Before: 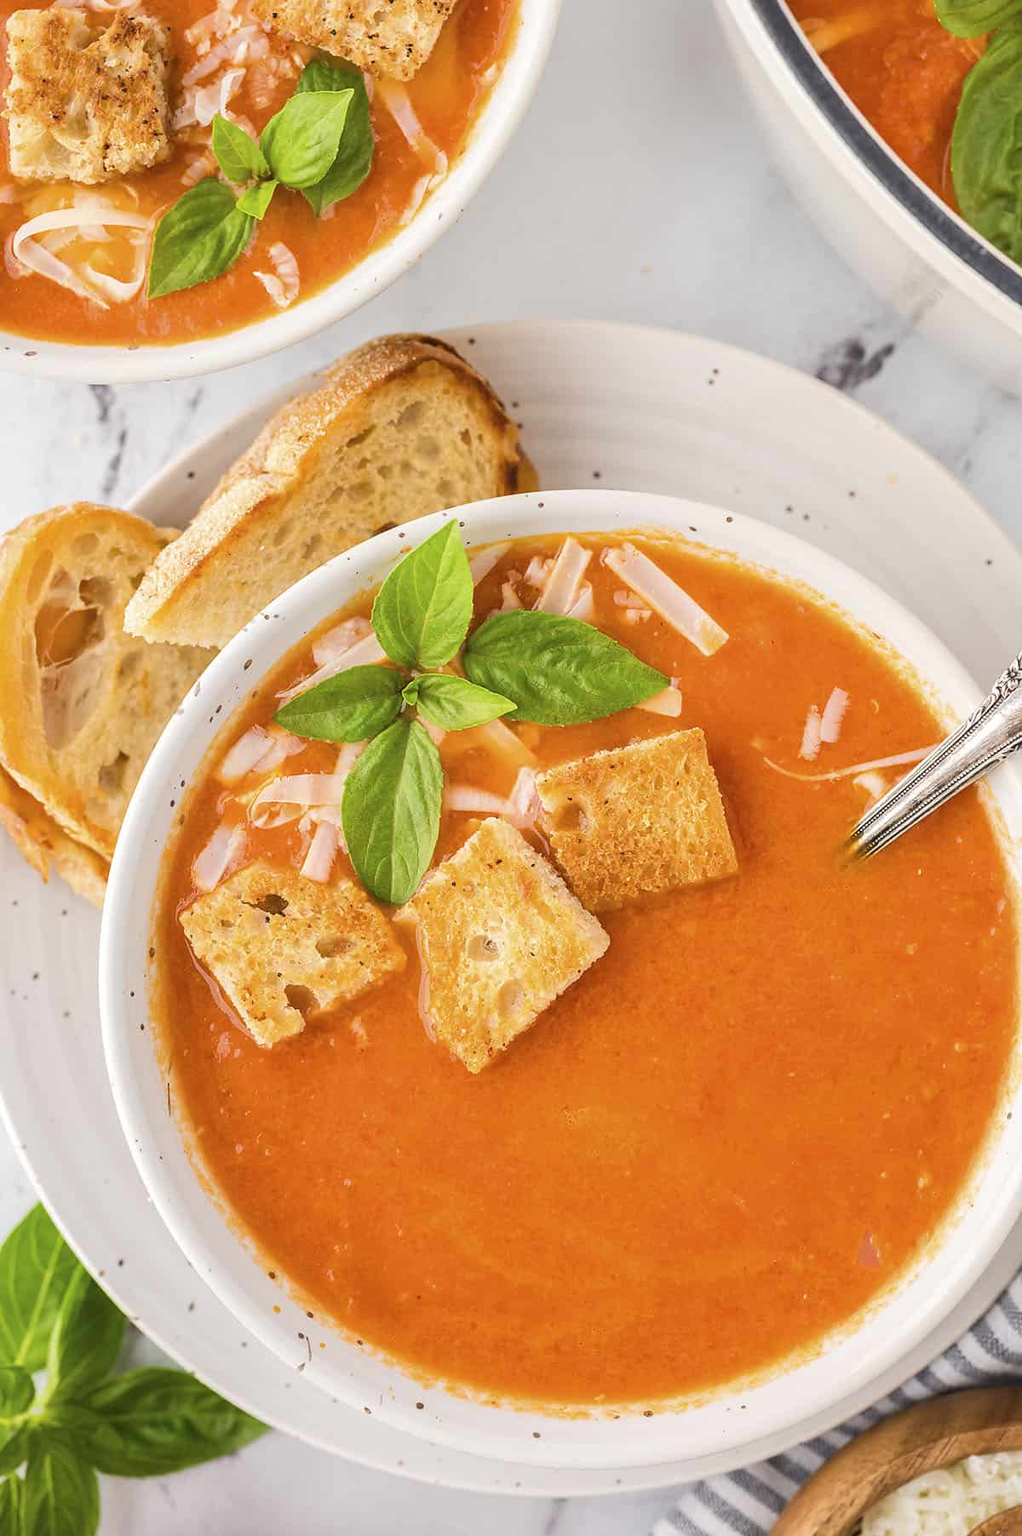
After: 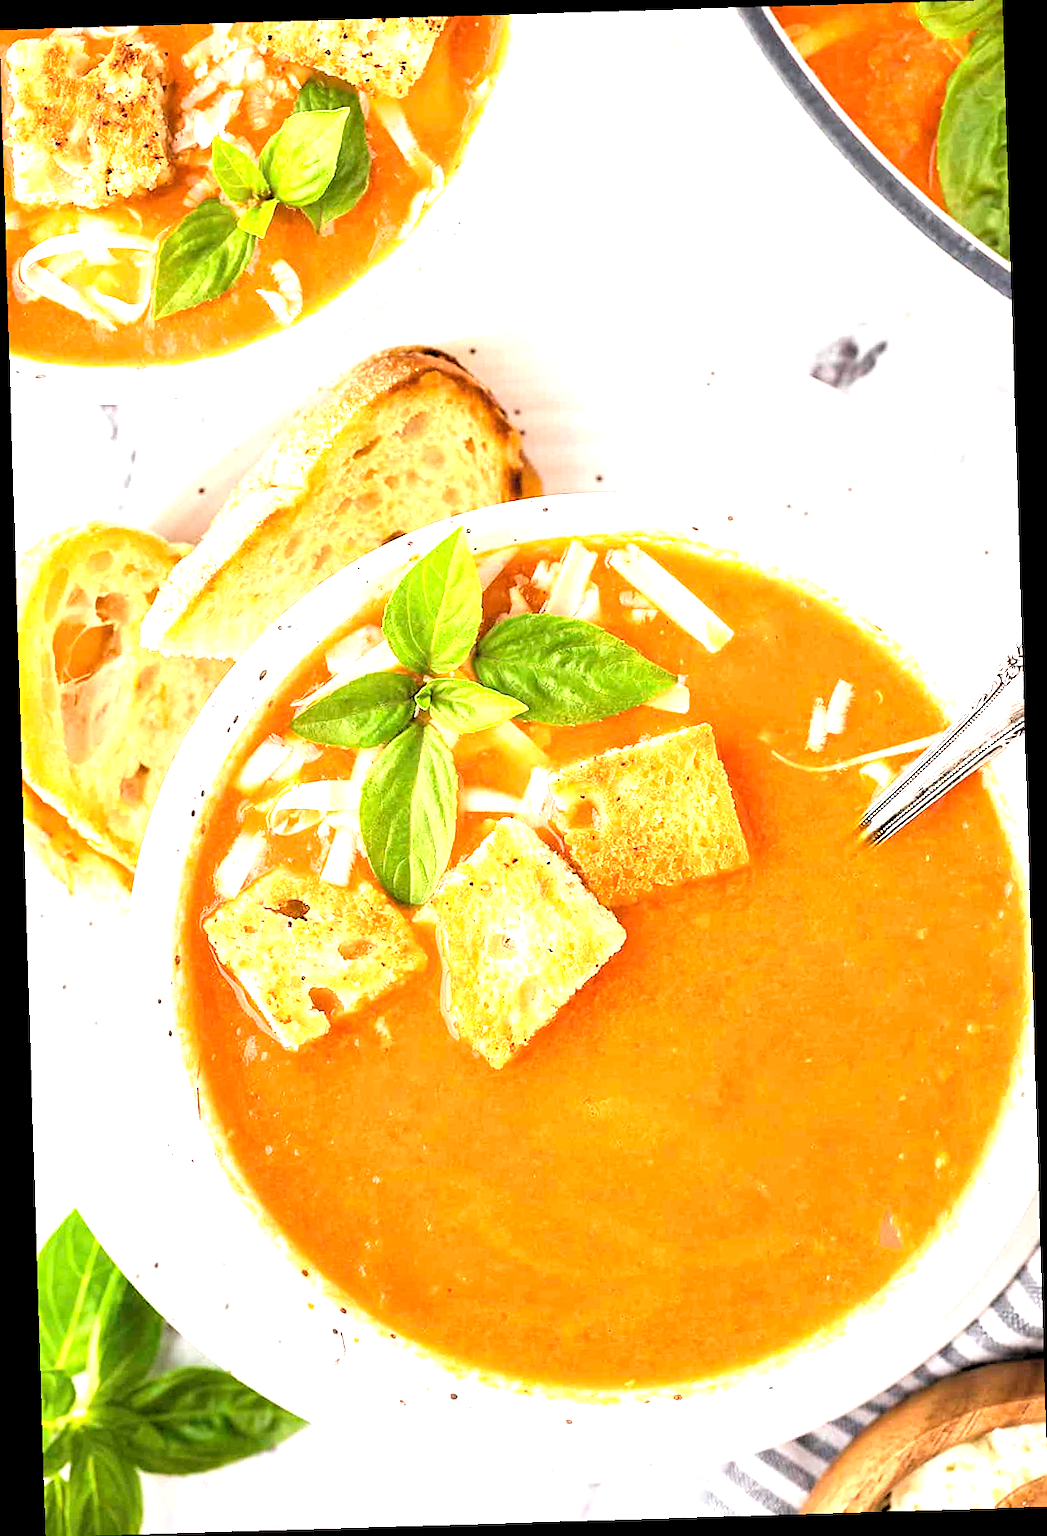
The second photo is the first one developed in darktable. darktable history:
sharpen: amount 0.2
exposure: black level correction 0, exposure 1.1 EV, compensate exposure bias true, compensate highlight preservation false
rotate and perspective: rotation -1.75°, automatic cropping off
rgb levels: levels [[0.034, 0.472, 0.904], [0, 0.5, 1], [0, 0.5, 1]]
